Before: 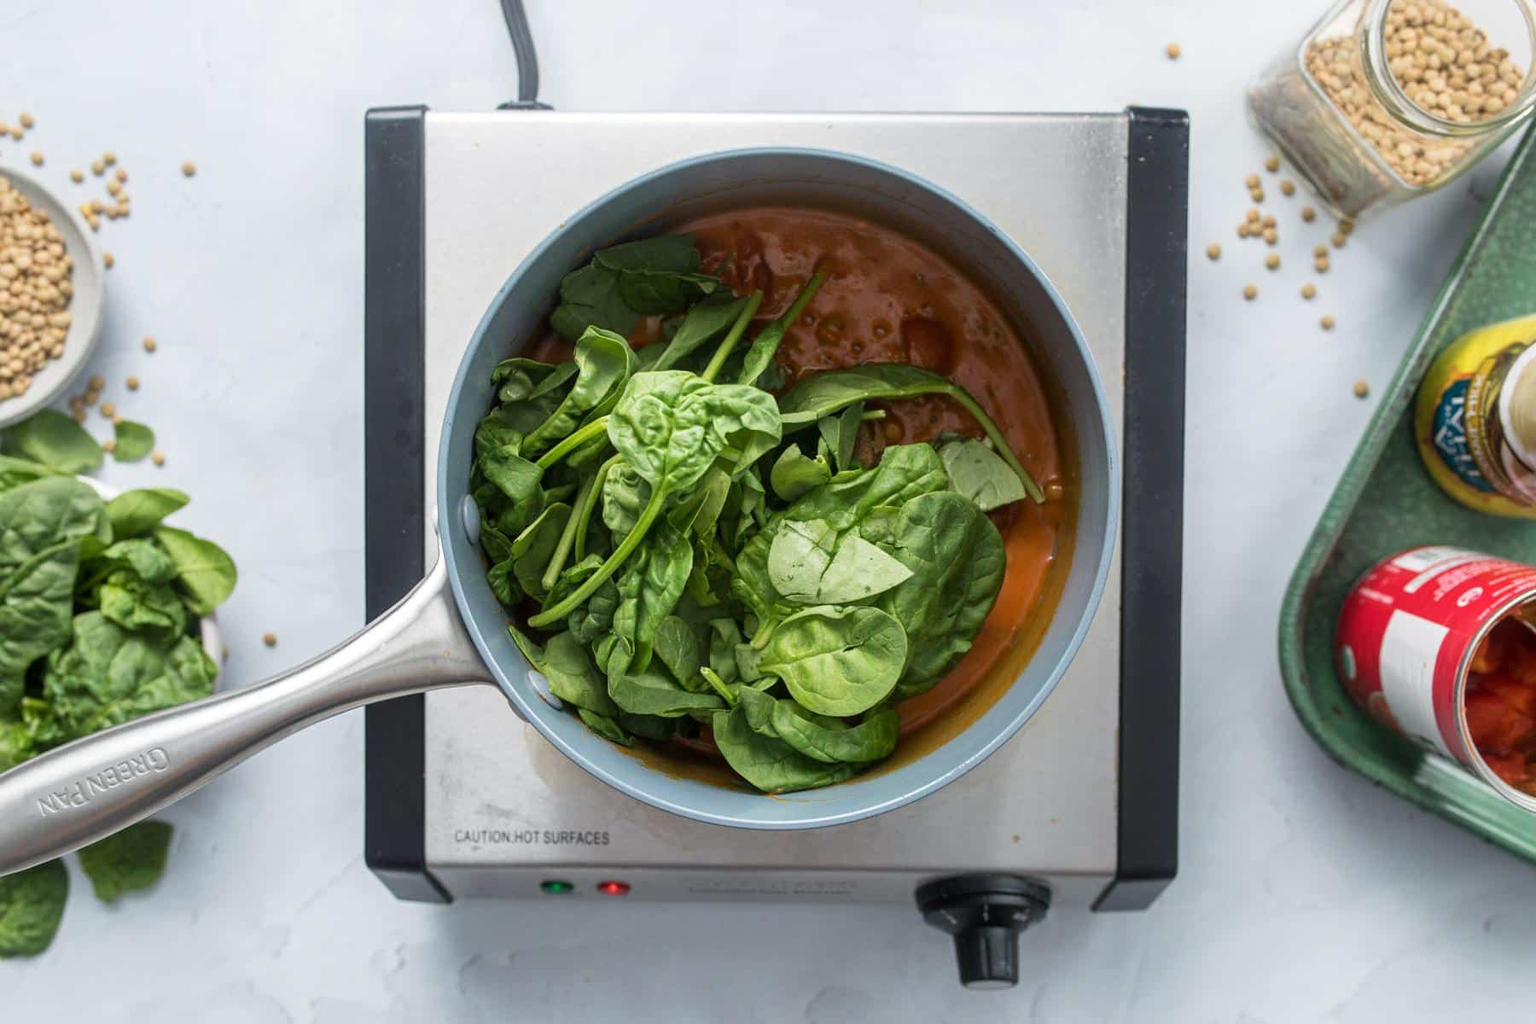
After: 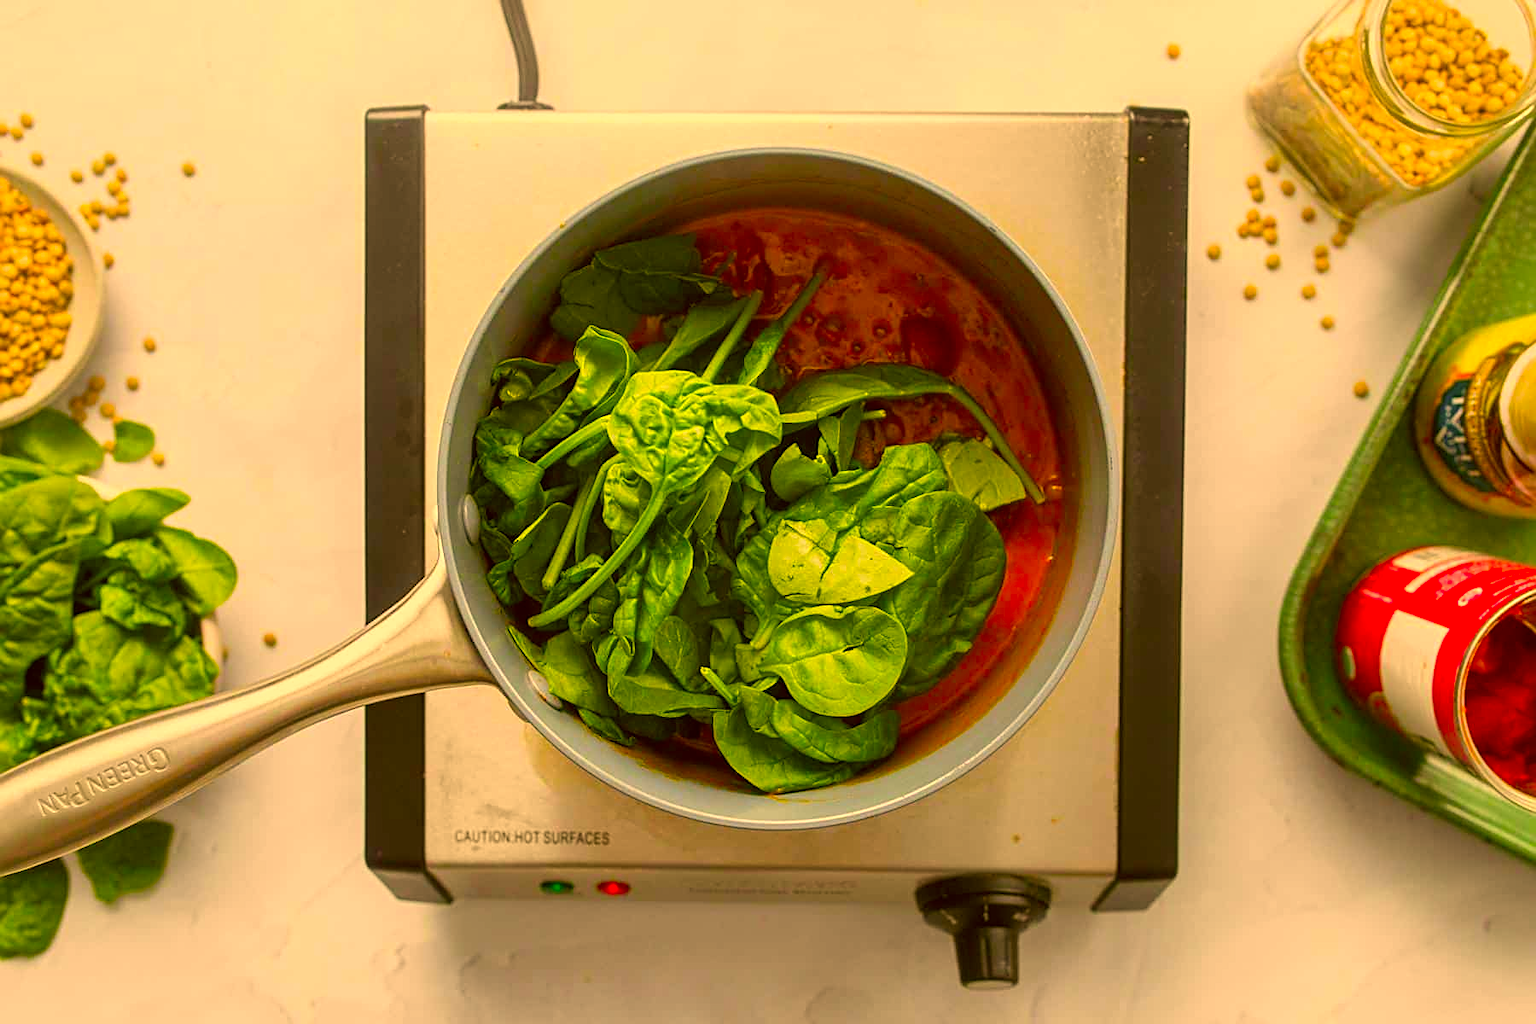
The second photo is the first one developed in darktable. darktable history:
sharpen: on, module defaults
color correction: highlights a* 10.44, highlights b* 30.04, shadows a* 2.73, shadows b* 17.51, saturation 1.72
